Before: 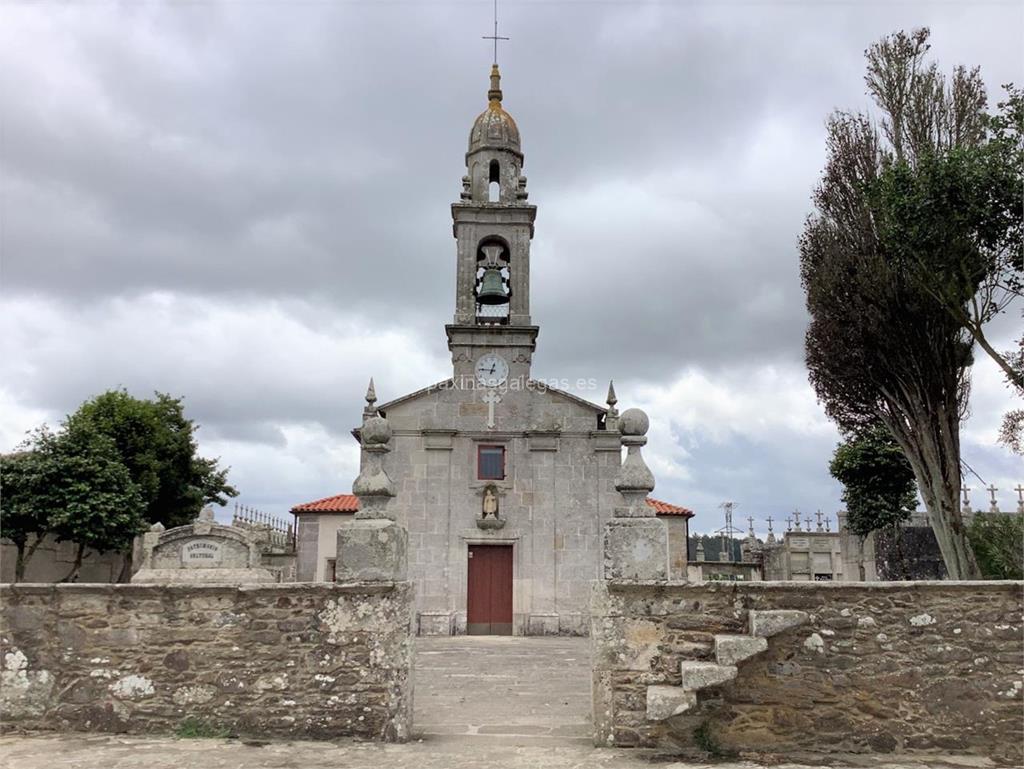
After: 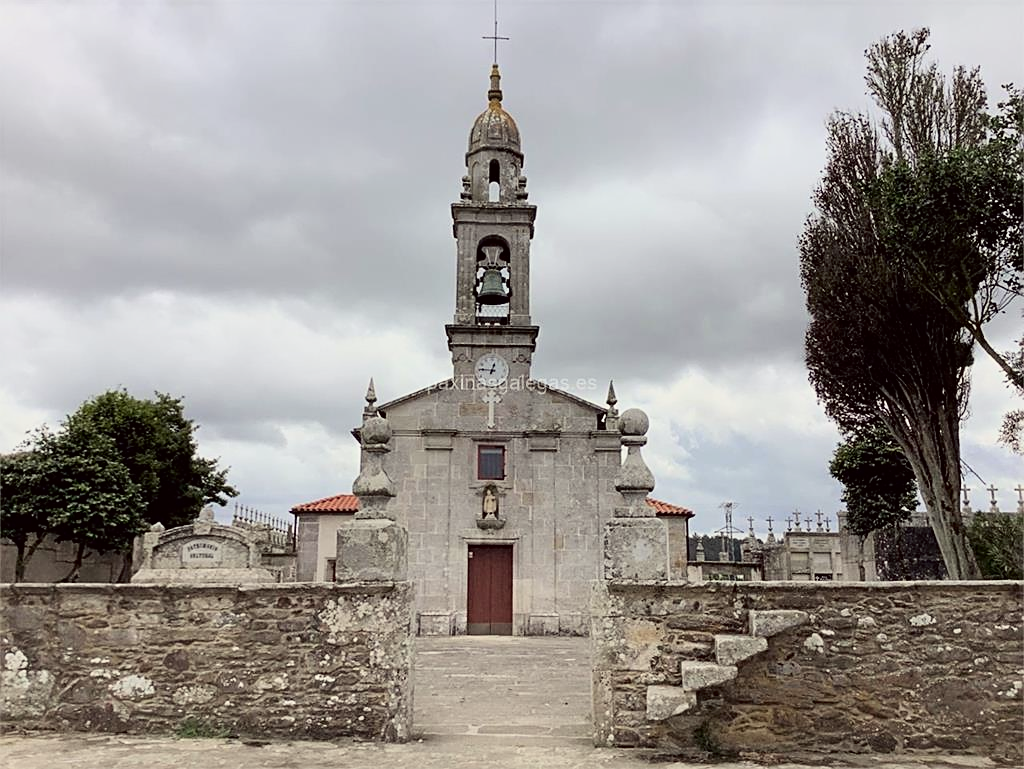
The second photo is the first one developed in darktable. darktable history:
sharpen: on, module defaults
color correction: highlights a* -0.881, highlights b* 4.62, shadows a* 3.6
tone curve: curves: ch0 [(0, 0) (0.004, 0.001) (0.02, 0.008) (0.218, 0.218) (0.664, 0.774) (0.832, 0.914) (1, 1)], color space Lab, independent channels, preserve colors none
exposure: exposure -0.462 EV, compensate exposure bias true, compensate highlight preservation false
